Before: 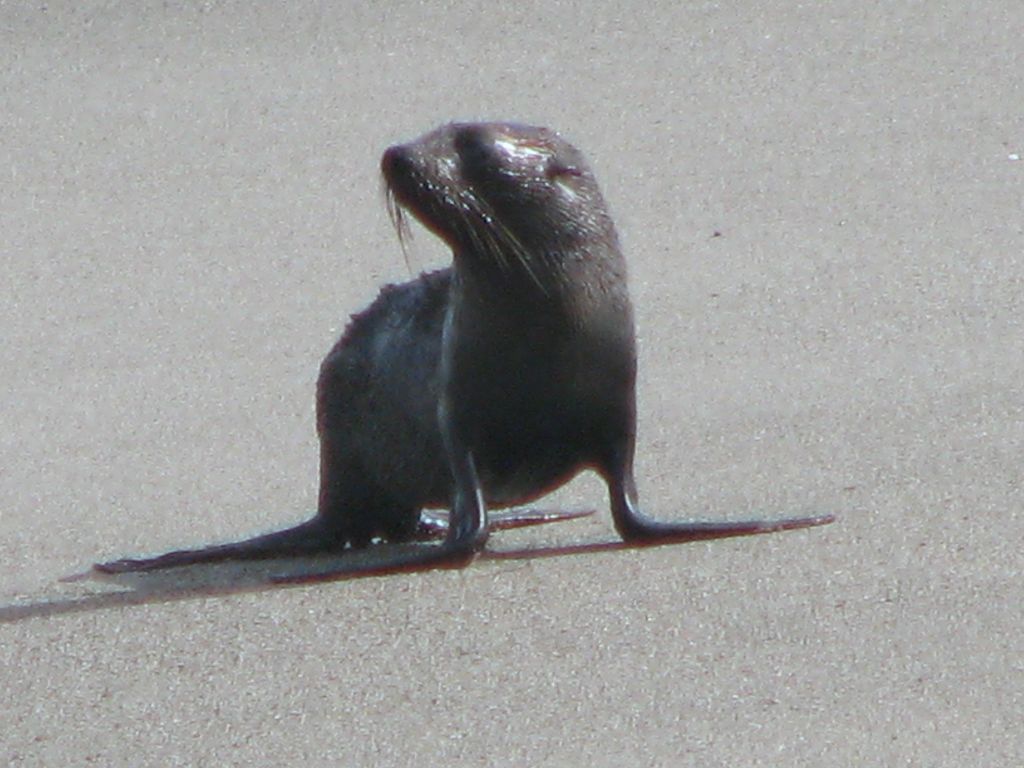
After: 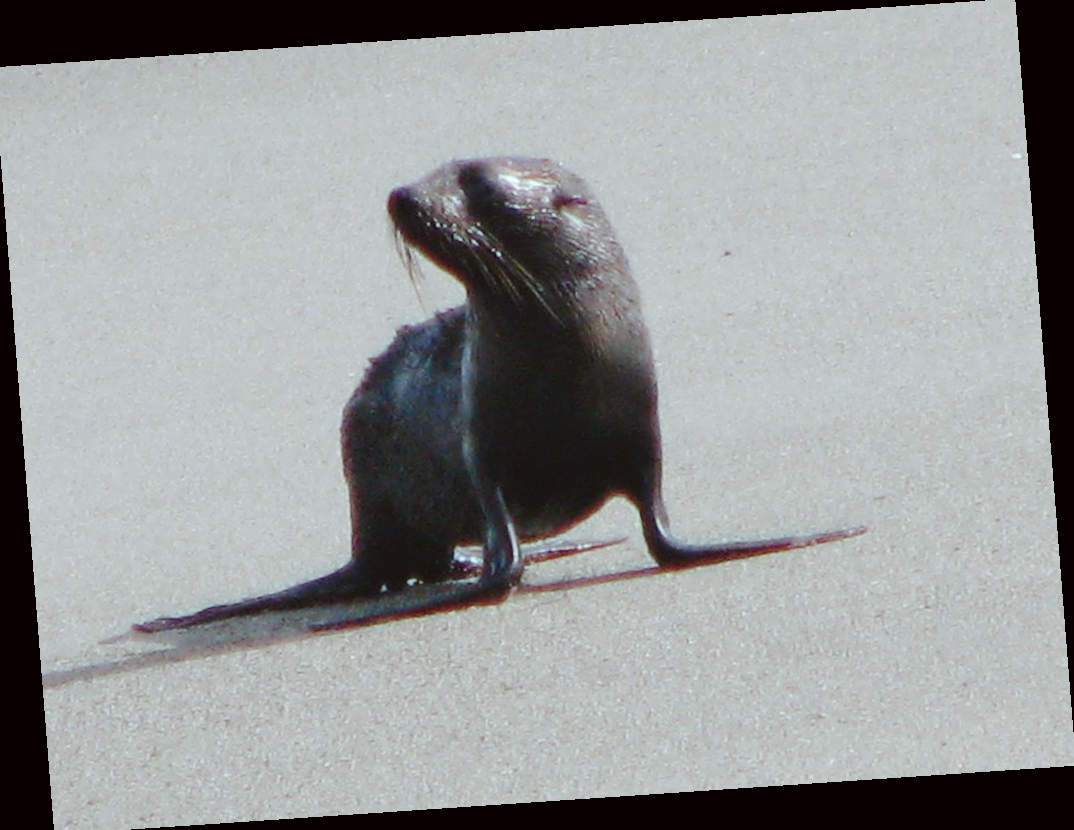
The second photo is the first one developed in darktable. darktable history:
color correction: highlights a* -2.73, highlights b* -2.09, shadows a* 2.41, shadows b* 2.73
rotate and perspective: rotation -4.2°, shear 0.006, automatic cropping off
tone curve: curves: ch0 [(0, 0) (0.003, 0.031) (0.011, 0.033) (0.025, 0.038) (0.044, 0.049) (0.069, 0.059) (0.1, 0.071) (0.136, 0.093) (0.177, 0.142) (0.224, 0.204) (0.277, 0.292) (0.335, 0.387) (0.399, 0.484) (0.468, 0.567) (0.543, 0.643) (0.623, 0.712) (0.709, 0.776) (0.801, 0.837) (0.898, 0.903) (1, 1)], preserve colors none
crop and rotate: left 0.614%, top 0.179%, bottom 0.309%
